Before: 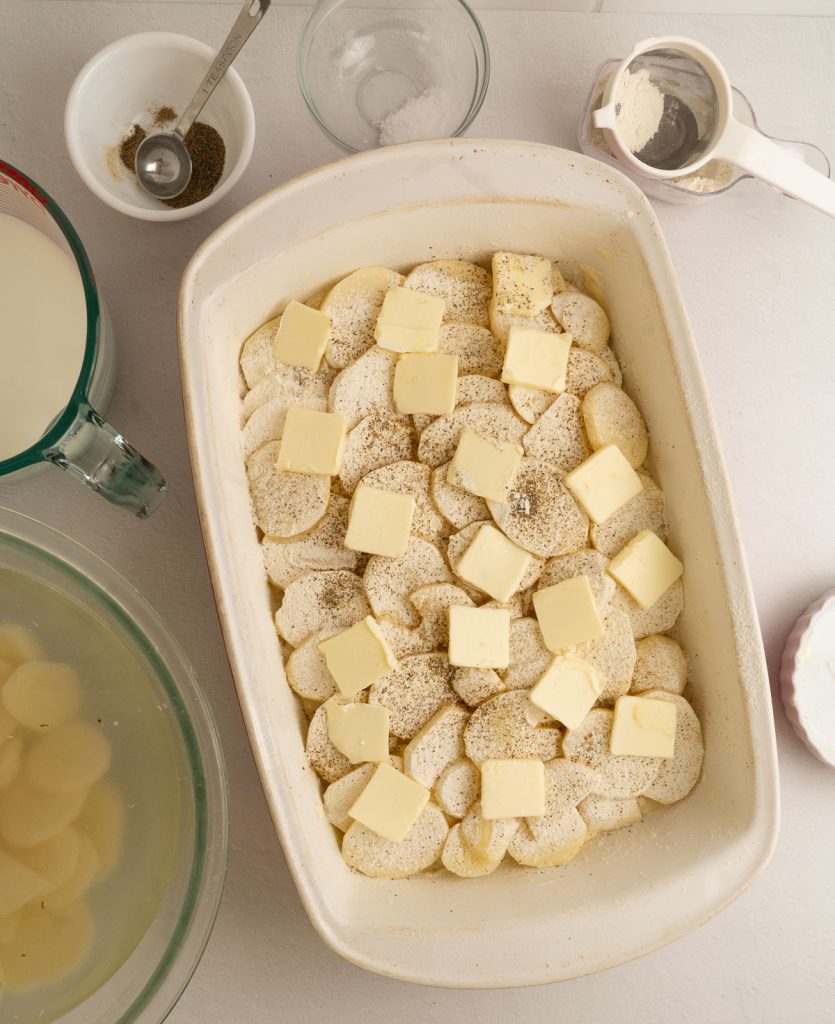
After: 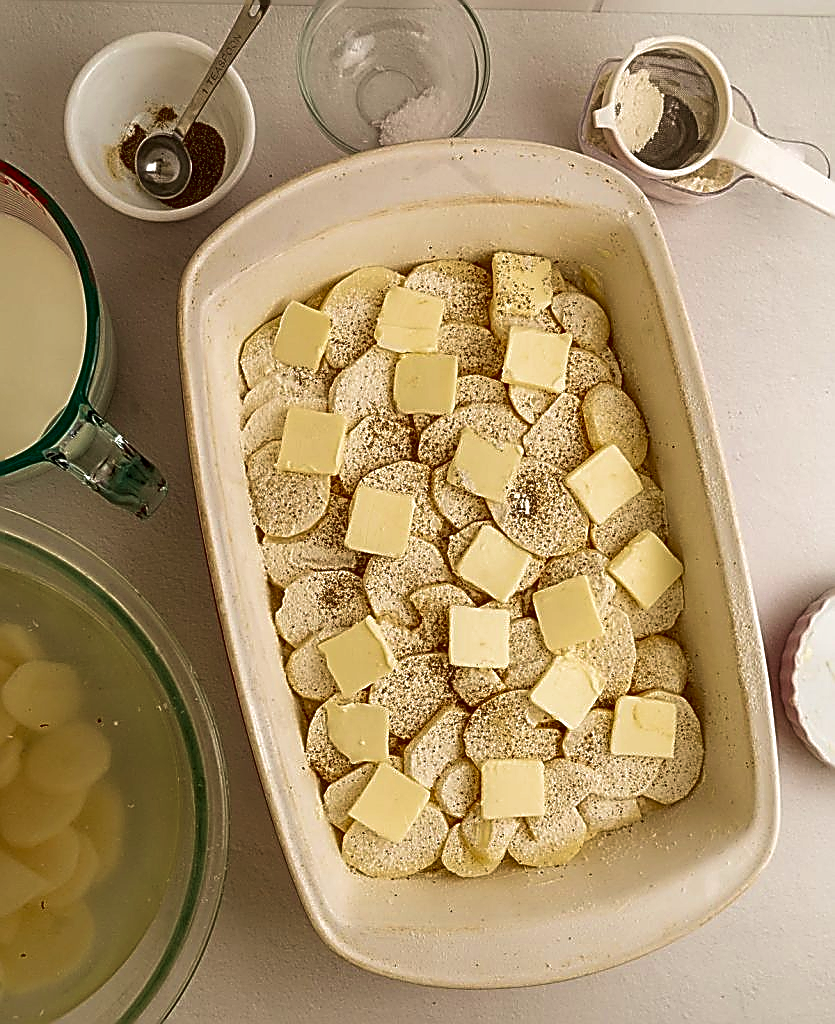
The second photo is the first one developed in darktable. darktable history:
velvia: strength 39.14%
contrast brightness saturation: brightness -0.213, saturation 0.079
sharpen: amount 1.994
local contrast: on, module defaults
